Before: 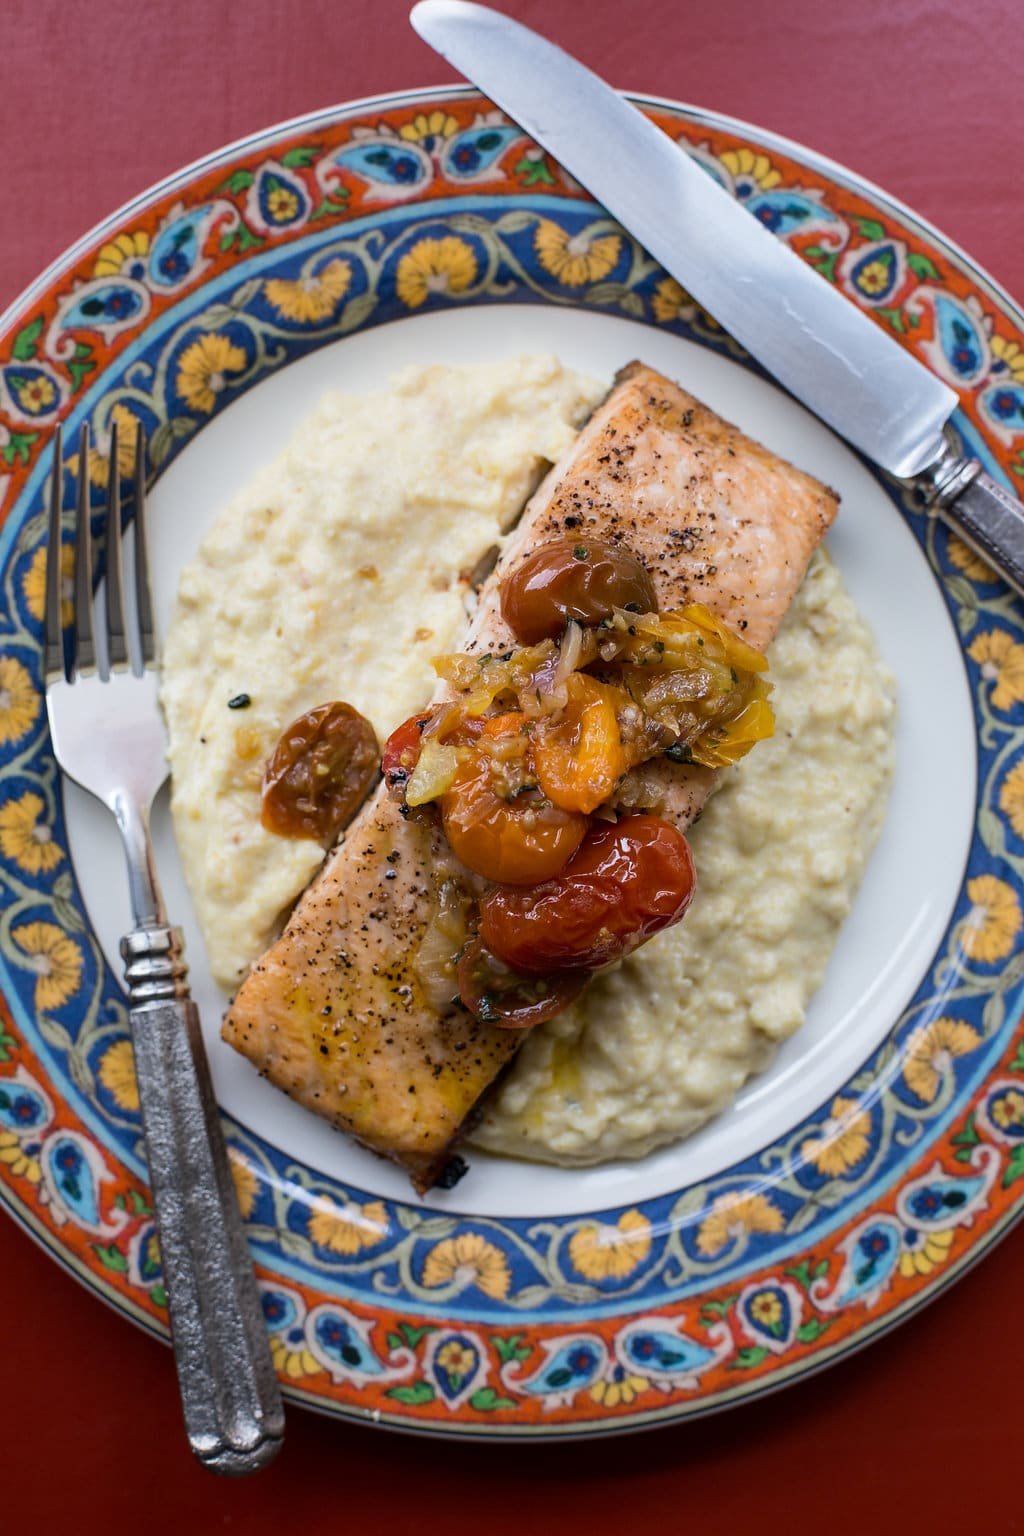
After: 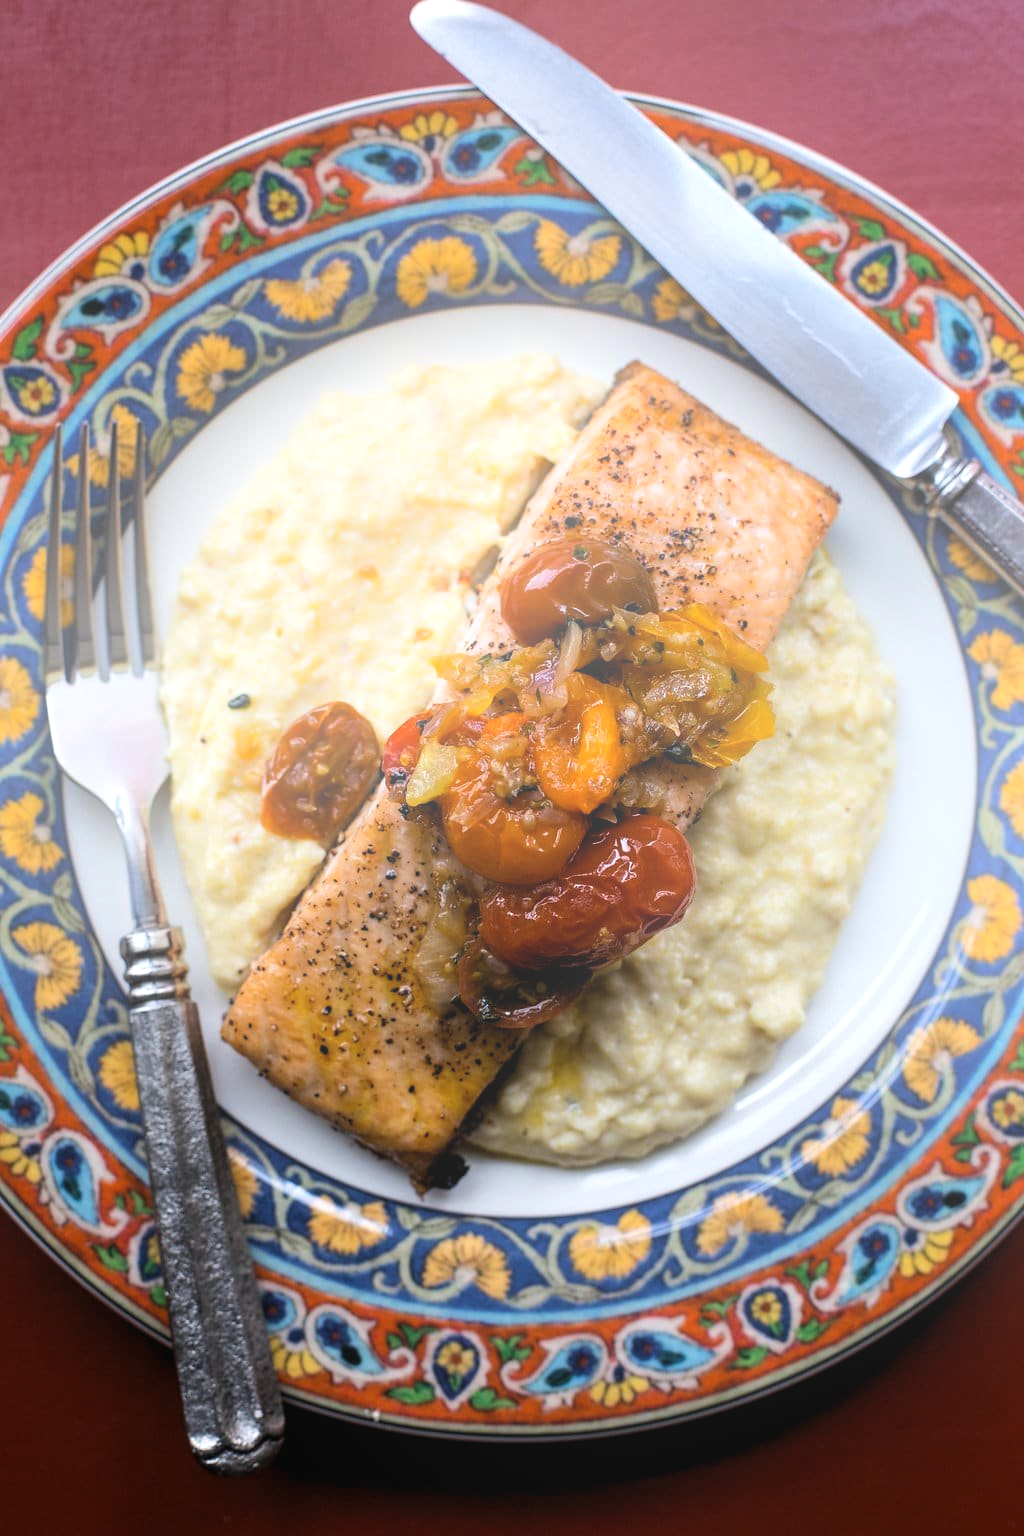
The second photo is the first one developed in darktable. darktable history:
levels: levels [0.052, 0.496, 0.908]
bloom: size 38%, threshold 95%, strength 30%
